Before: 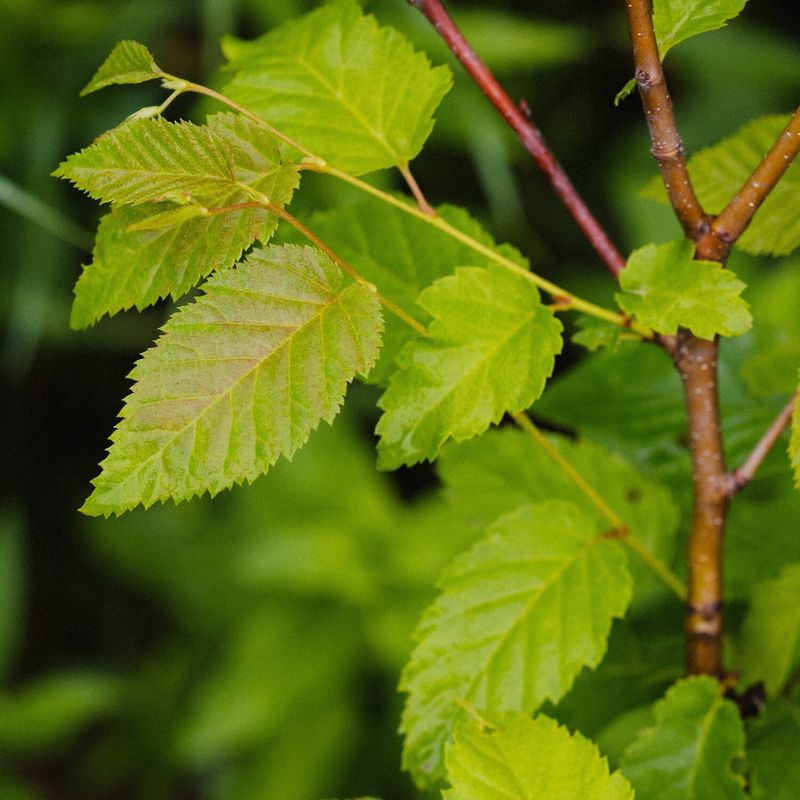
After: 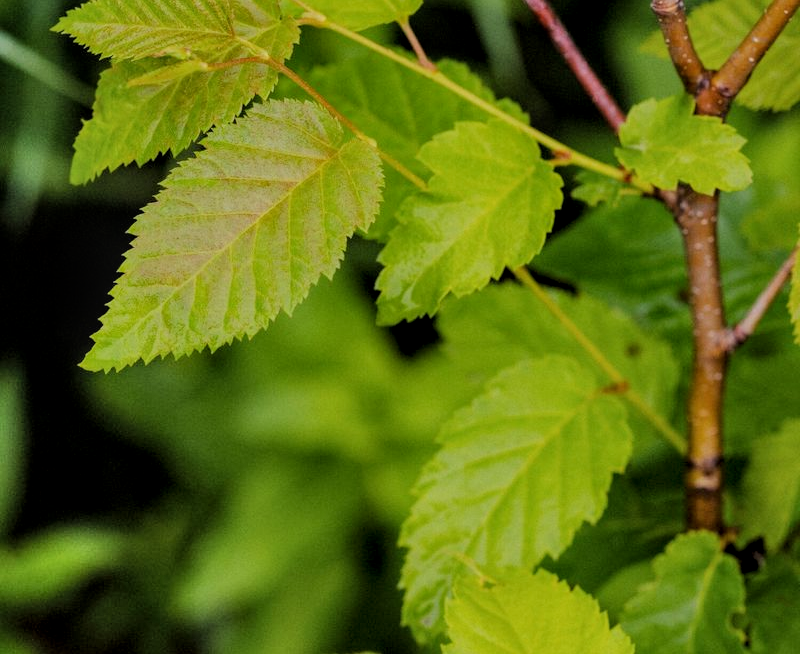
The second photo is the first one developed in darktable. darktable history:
local contrast: on, module defaults
shadows and highlights: low approximation 0.01, soften with gaussian
crop and rotate: top 18.196%
exposure: compensate exposure bias true, compensate highlight preservation false
filmic rgb: black relative exposure -7.65 EV, white relative exposure 4.56 EV, hardness 3.61, color science v6 (2022)
